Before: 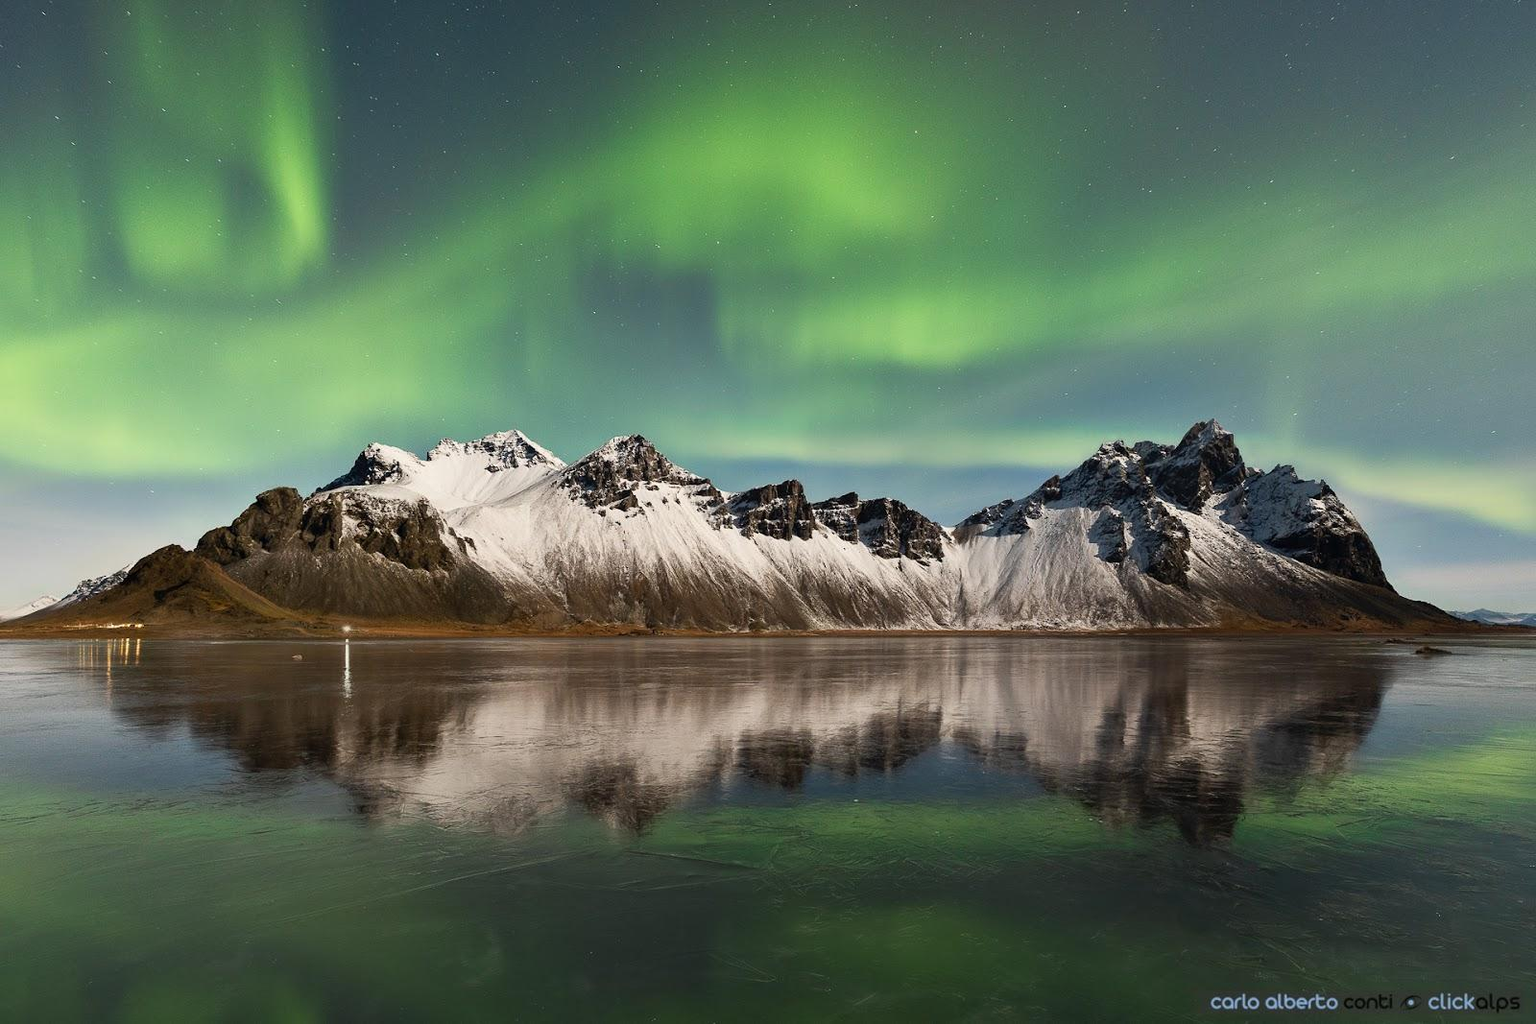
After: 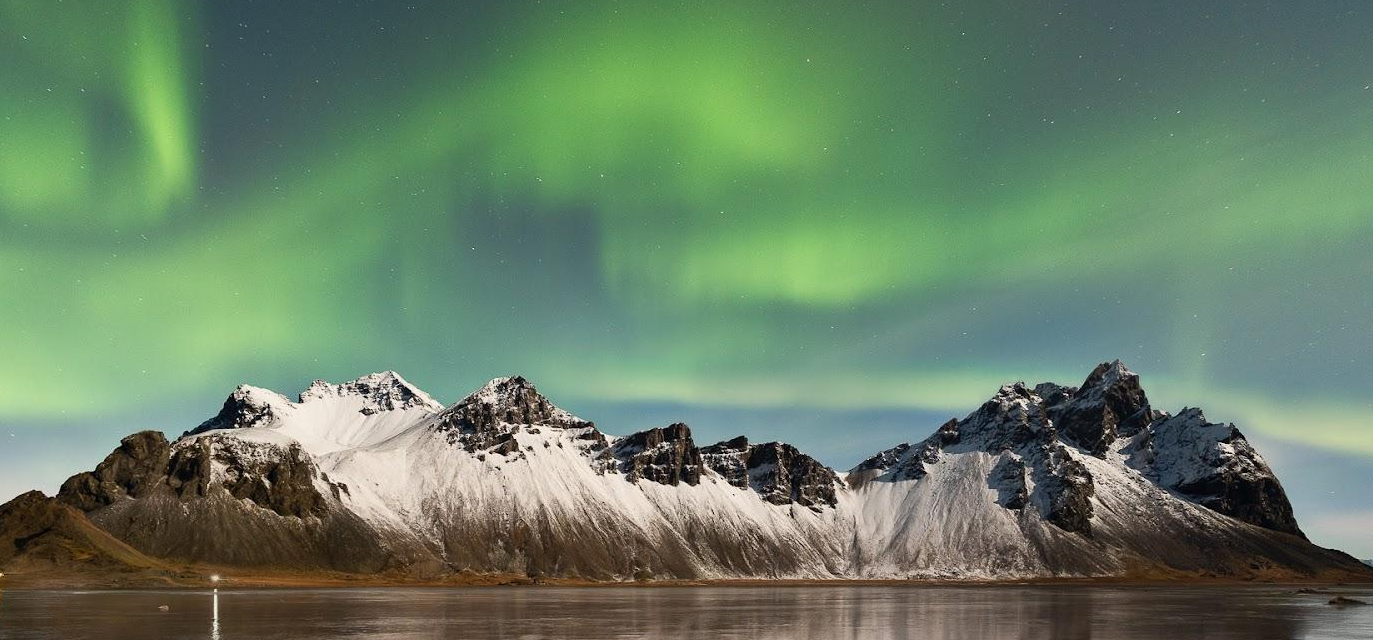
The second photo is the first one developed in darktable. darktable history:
crop and rotate: left 9.235%, top 7.243%, right 4.915%, bottom 32.751%
